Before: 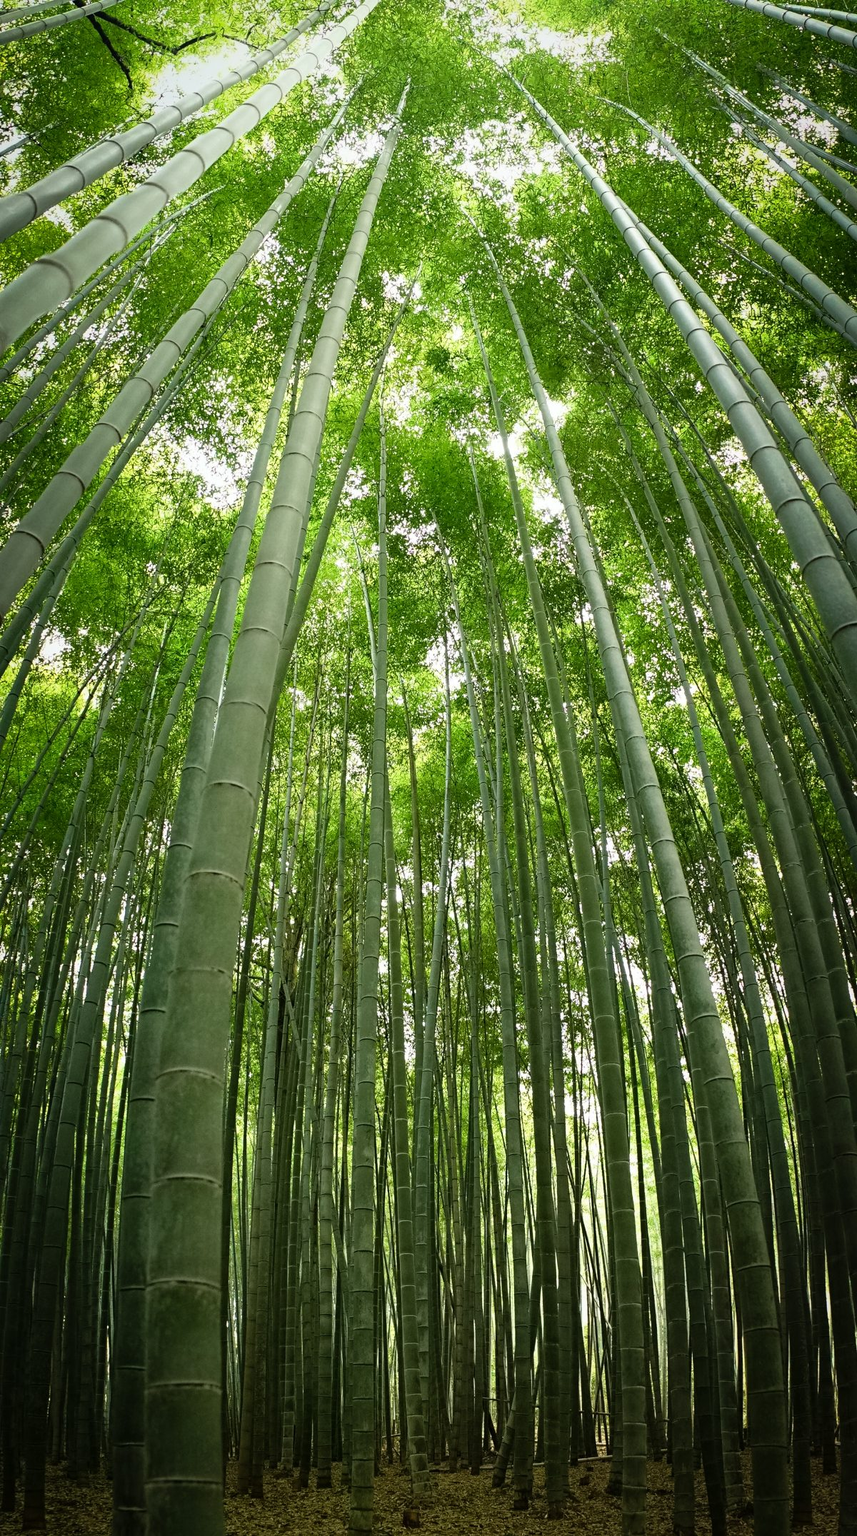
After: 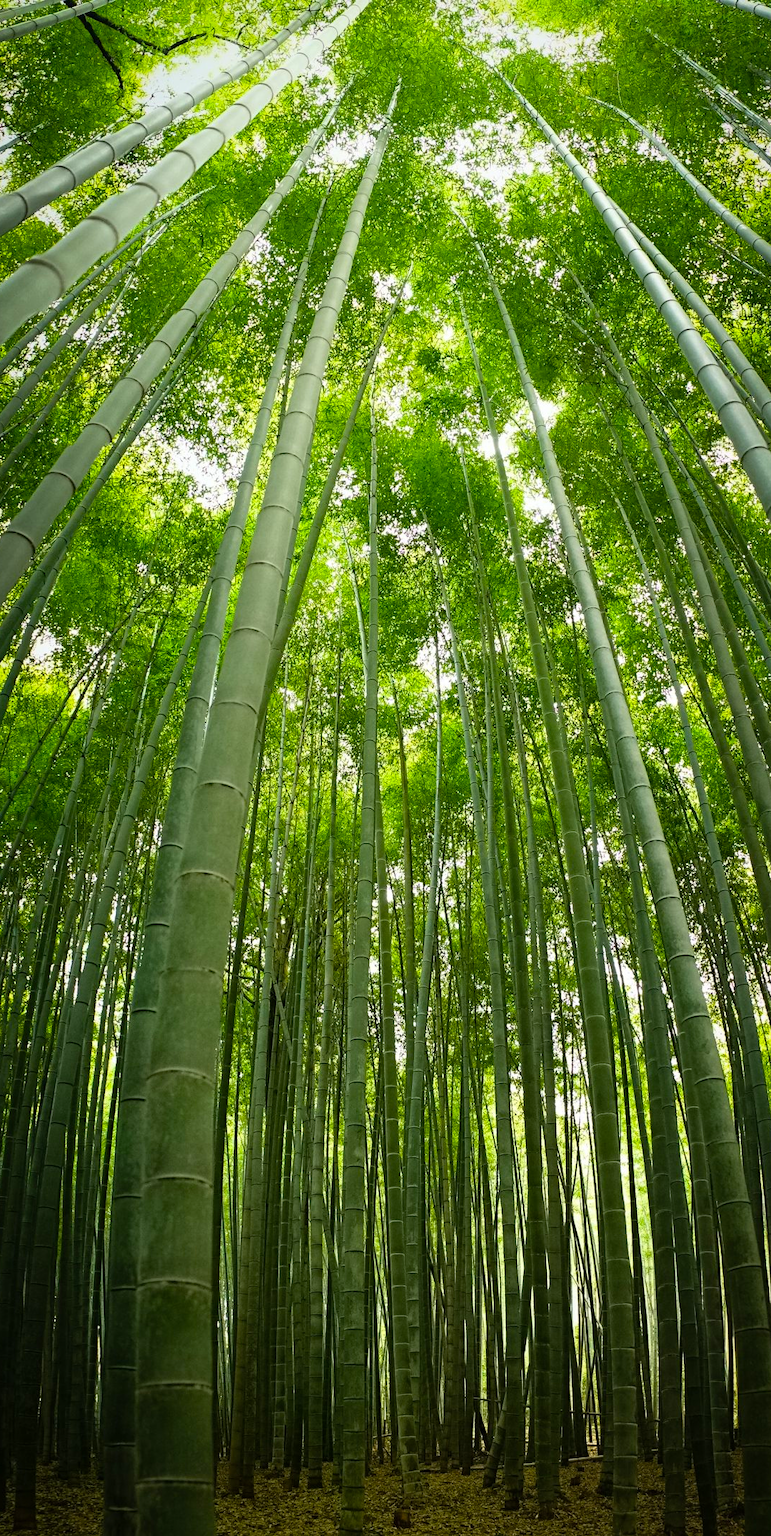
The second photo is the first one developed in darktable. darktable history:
crop and rotate: left 1.088%, right 8.807%
color balance rgb: perceptual saturation grading › global saturation 20%, global vibrance 20%
